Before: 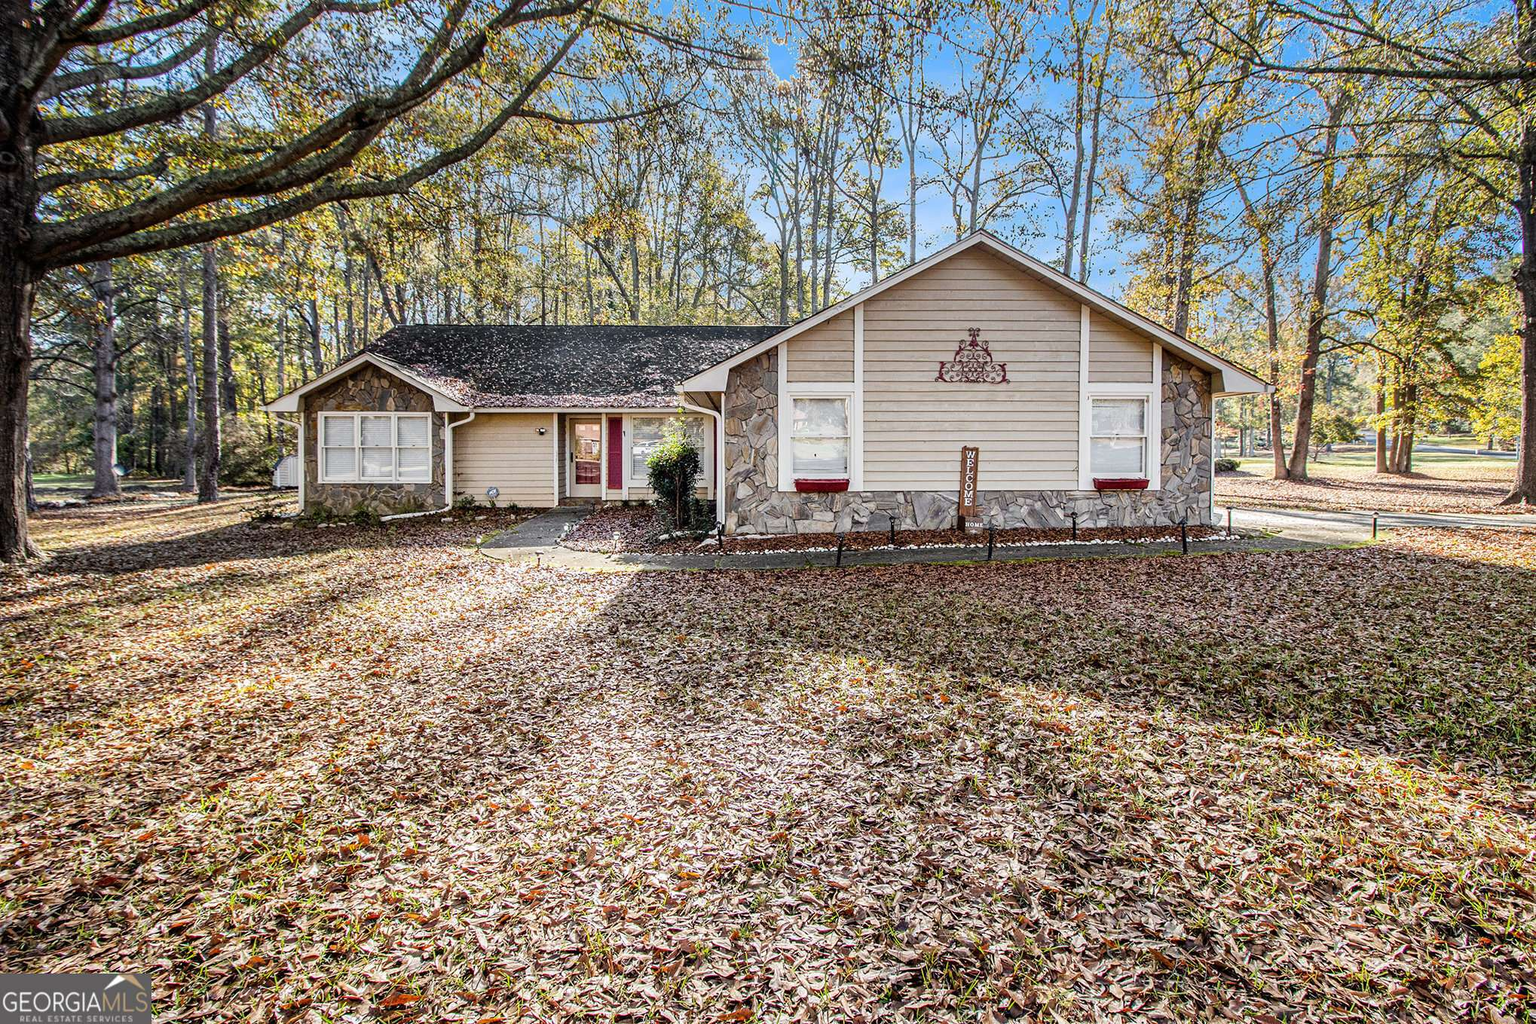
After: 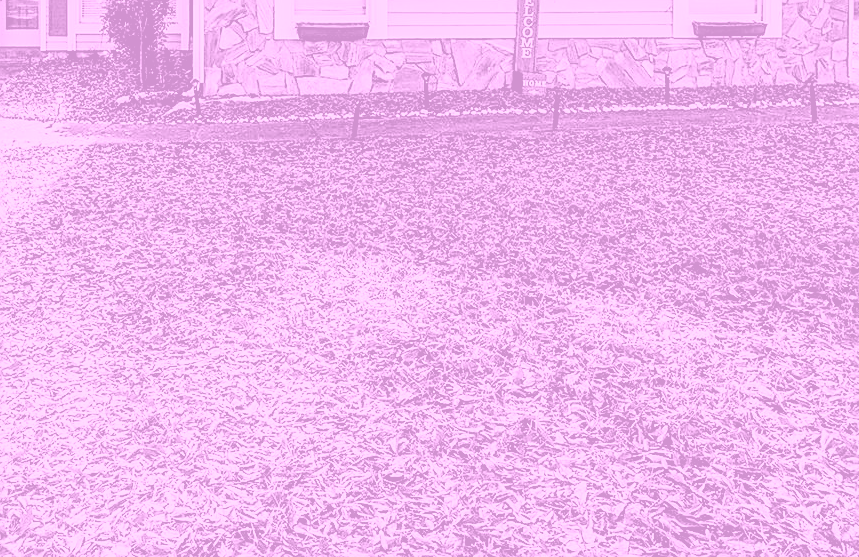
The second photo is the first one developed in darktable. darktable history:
crop: left 37.221%, top 45.169%, right 20.63%, bottom 13.777%
sharpen: on, module defaults
filmic rgb: black relative exposure -16 EV, white relative exposure 6.12 EV, hardness 5.22
haze removal: compatibility mode true, adaptive false
colorize: hue 331.2°, saturation 75%, source mix 30.28%, lightness 70.52%, version 1
color correction: saturation 0.8
color balance rgb: shadows lift › luminance -21.66%, shadows lift › chroma 8.98%, shadows lift › hue 283.37°, power › chroma 1.05%, power › hue 25.59°, highlights gain › luminance 6.08%, highlights gain › chroma 2.55%, highlights gain › hue 90°, global offset › luminance -0.87%, perceptual saturation grading › global saturation 25%, perceptual saturation grading › highlights -28.39%, perceptual saturation grading › shadows 33.98%
